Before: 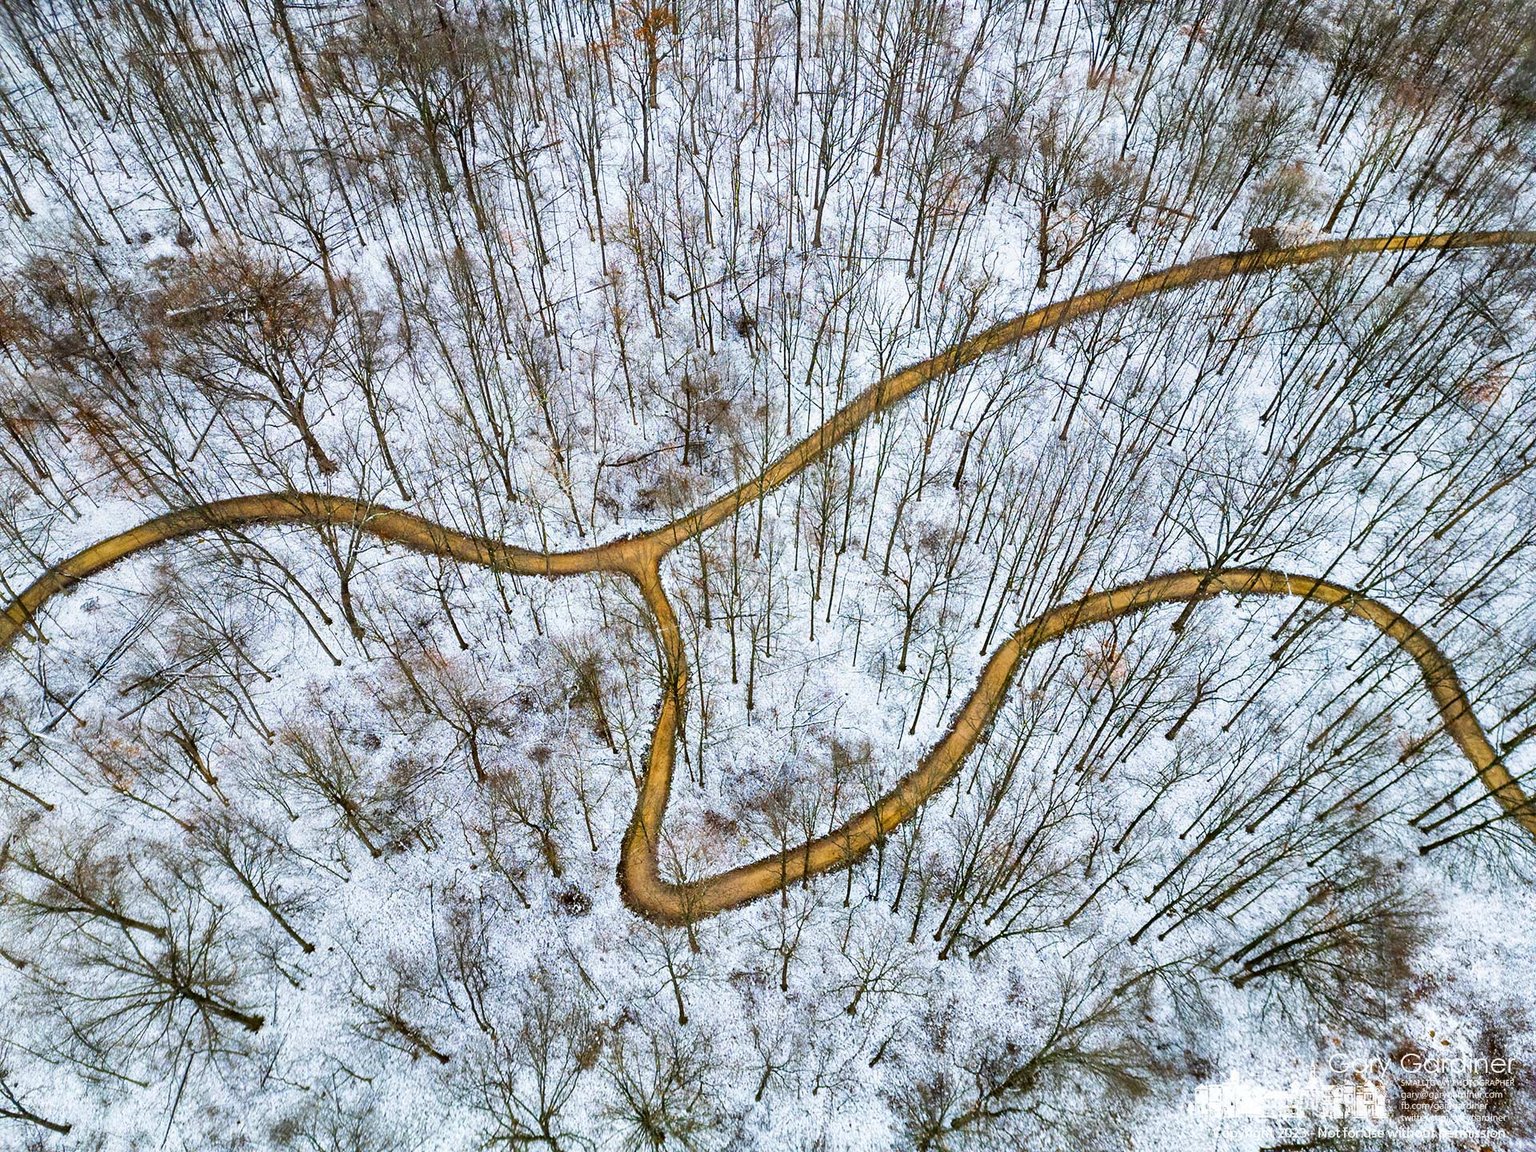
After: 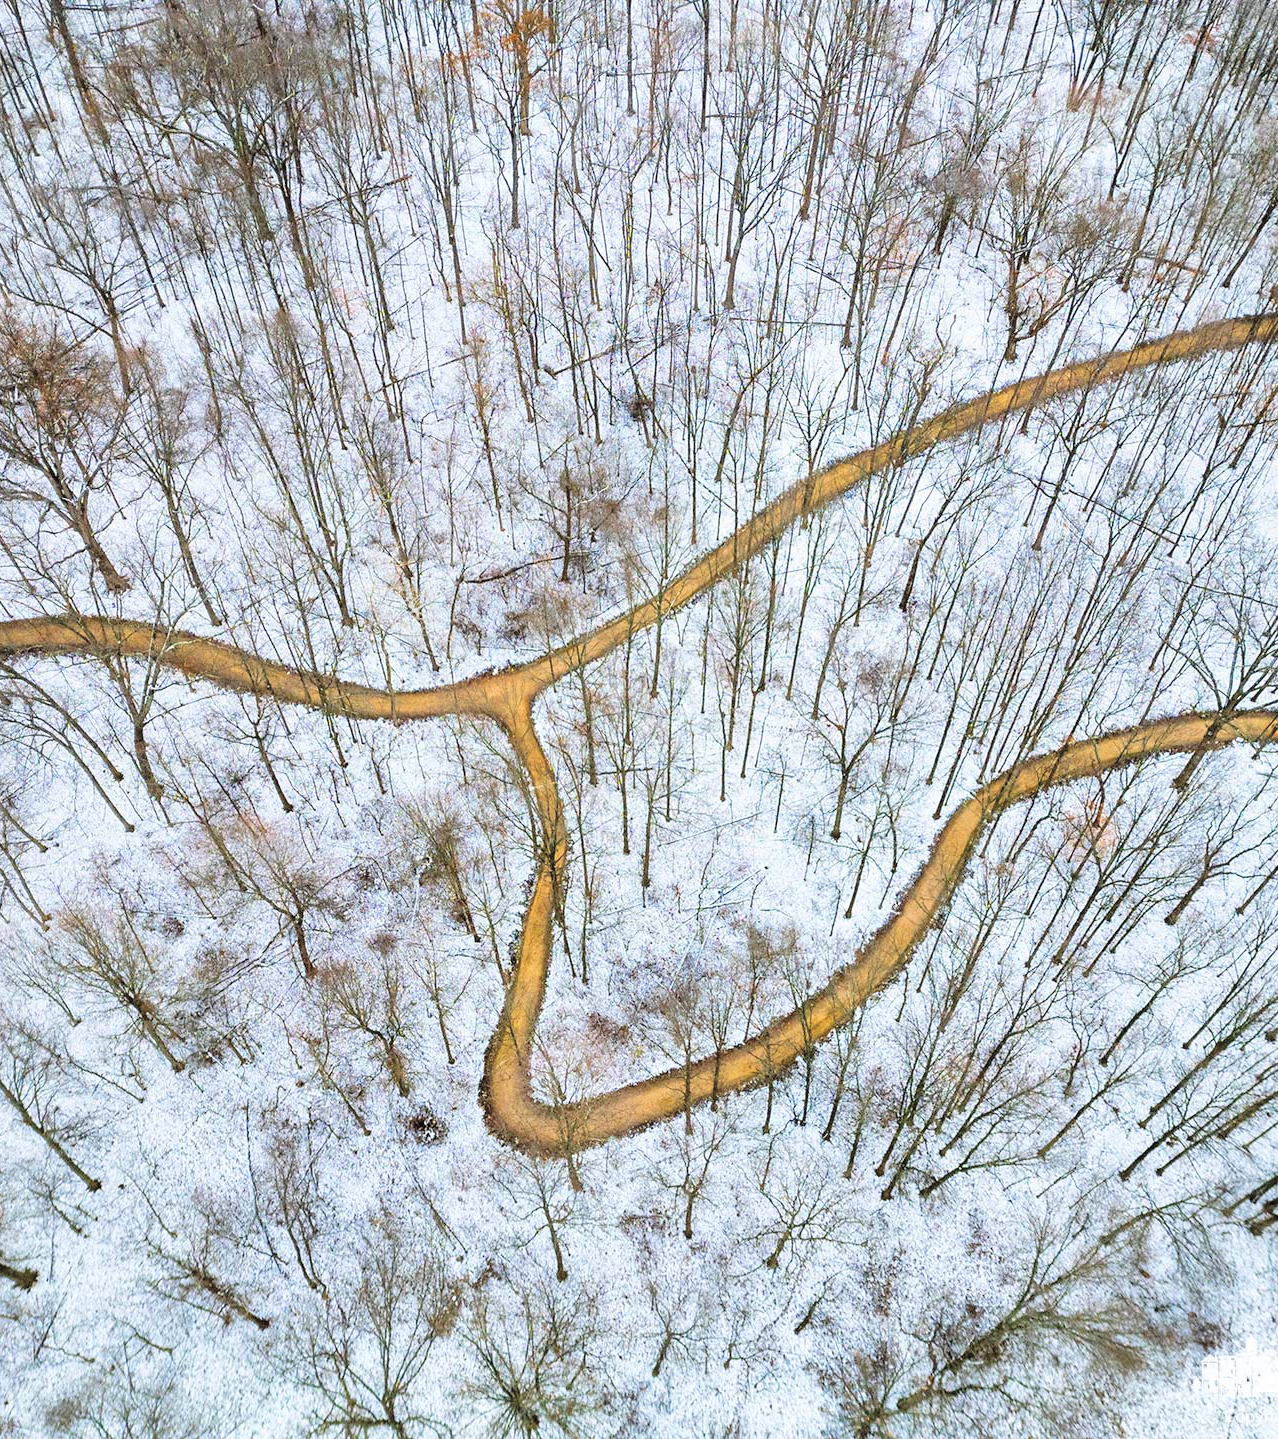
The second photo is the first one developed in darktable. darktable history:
contrast brightness saturation: brightness 0.272
crop and rotate: left 15.222%, right 18.17%
